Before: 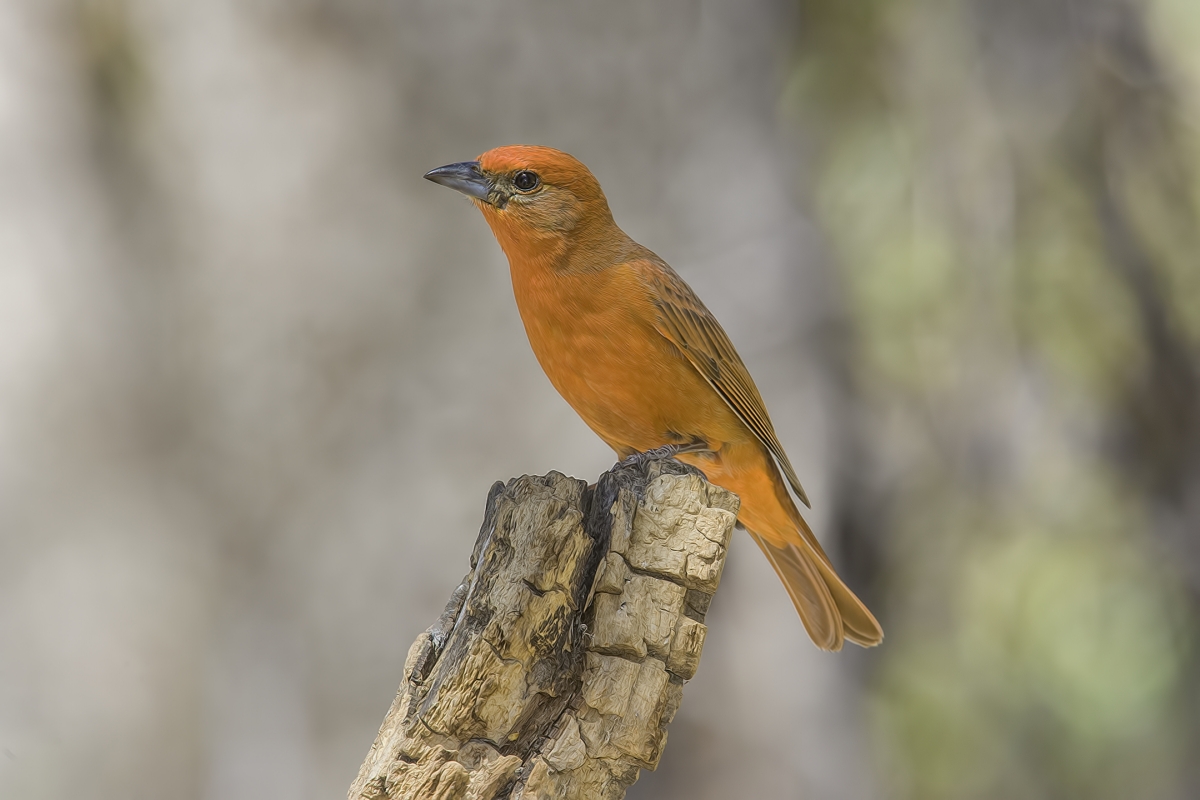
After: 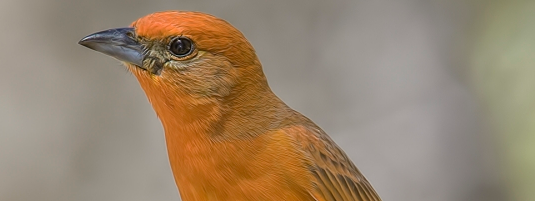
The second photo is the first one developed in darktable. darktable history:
crop: left 28.753%, top 16.87%, right 26.63%, bottom 57.99%
